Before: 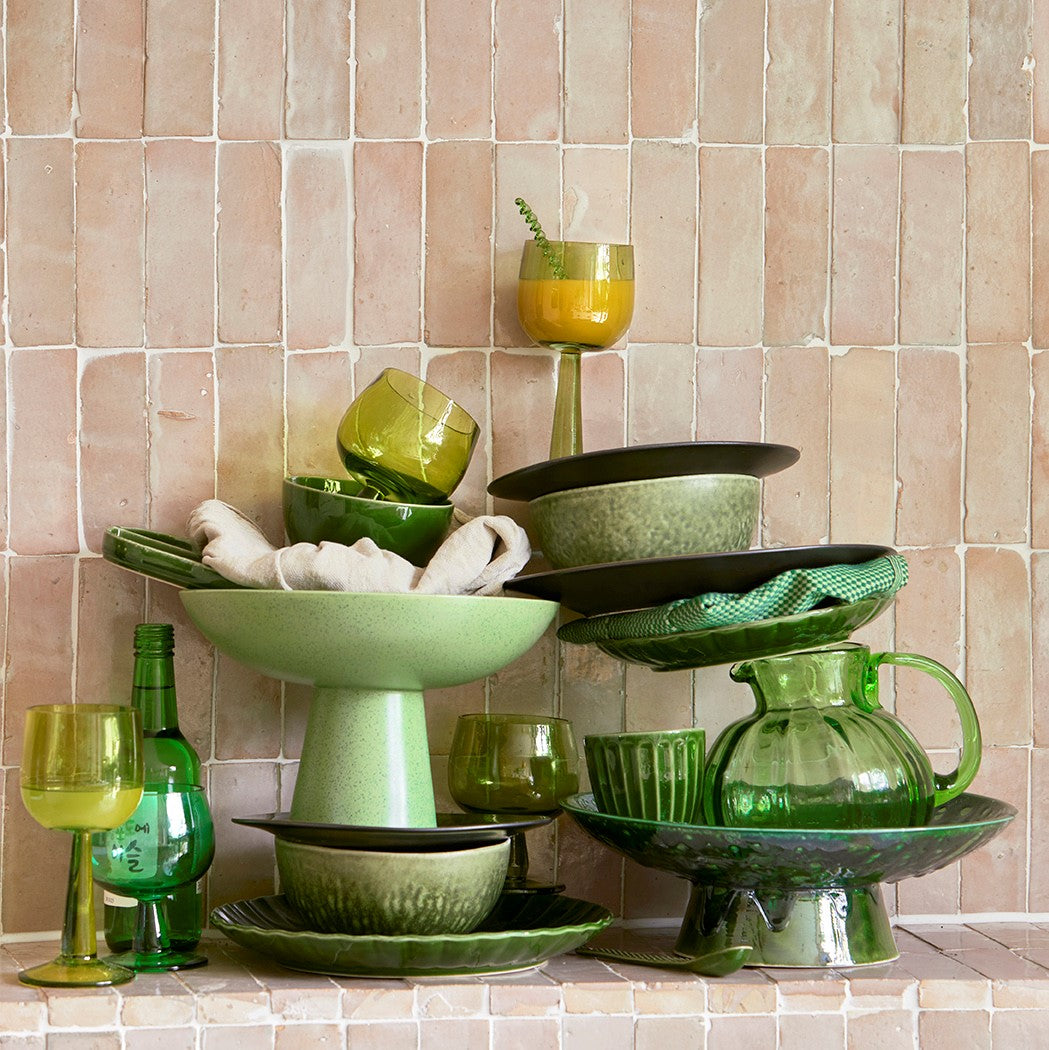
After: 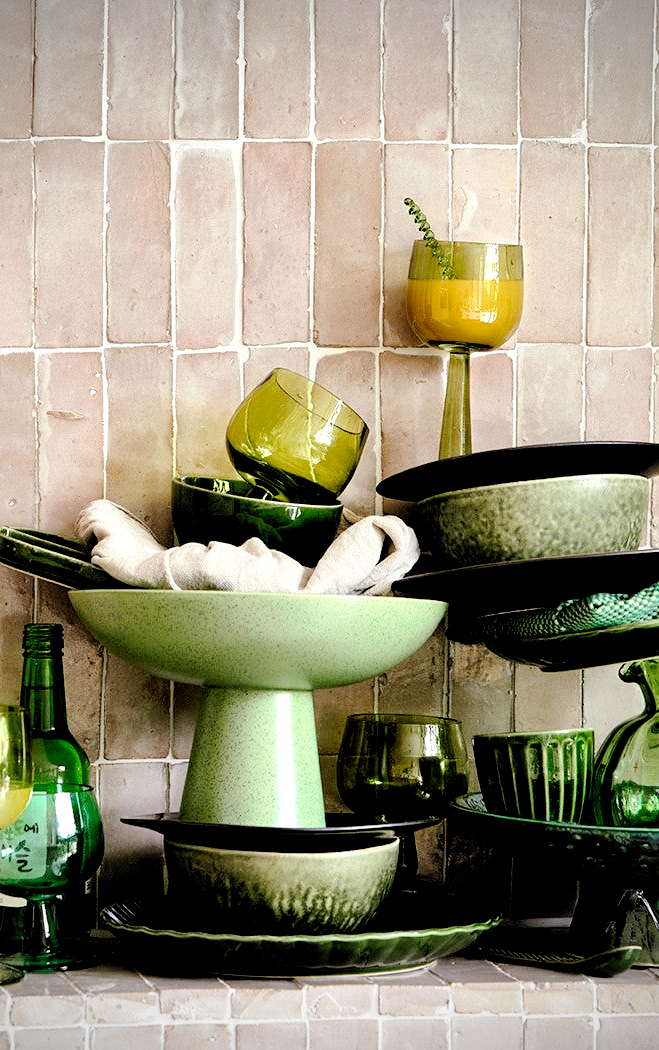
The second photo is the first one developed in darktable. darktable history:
rgb levels: levels [[0.034, 0.472, 0.904], [0, 0.5, 1], [0, 0.5, 1]]
exposure: black level correction 0.001, exposure -0.2 EV, compensate highlight preservation false
local contrast: mode bilateral grid, contrast 20, coarseness 50, detail 130%, midtone range 0.2
tone curve: curves: ch0 [(0, 0) (0.003, 0.012) (0.011, 0.014) (0.025, 0.019) (0.044, 0.028) (0.069, 0.039) (0.1, 0.056) (0.136, 0.093) (0.177, 0.147) (0.224, 0.214) (0.277, 0.29) (0.335, 0.381) (0.399, 0.476) (0.468, 0.557) (0.543, 0.635) (0.623, 0.697) (0.709, 0.764) (0.801, 0.831) (0.898, 0.917) (1, 1)], preserve colors none
crop: left 10.644%, right 26.528%
vignetting: width/height ratio 1.094
tone equalizer: -8 EV -0.417 EV, -7 EV -0.389 EV, -6 EV -0.333 EV, -5 EV -0.222 EV, -3 EV 0.222 EV, -2 EV 0.333 EV, -1 EV 0.389 EV, +0 EV 0.417 EV, edges refinement/feathering 500, mask exposure compensation -1.57 EV, preserve details no
